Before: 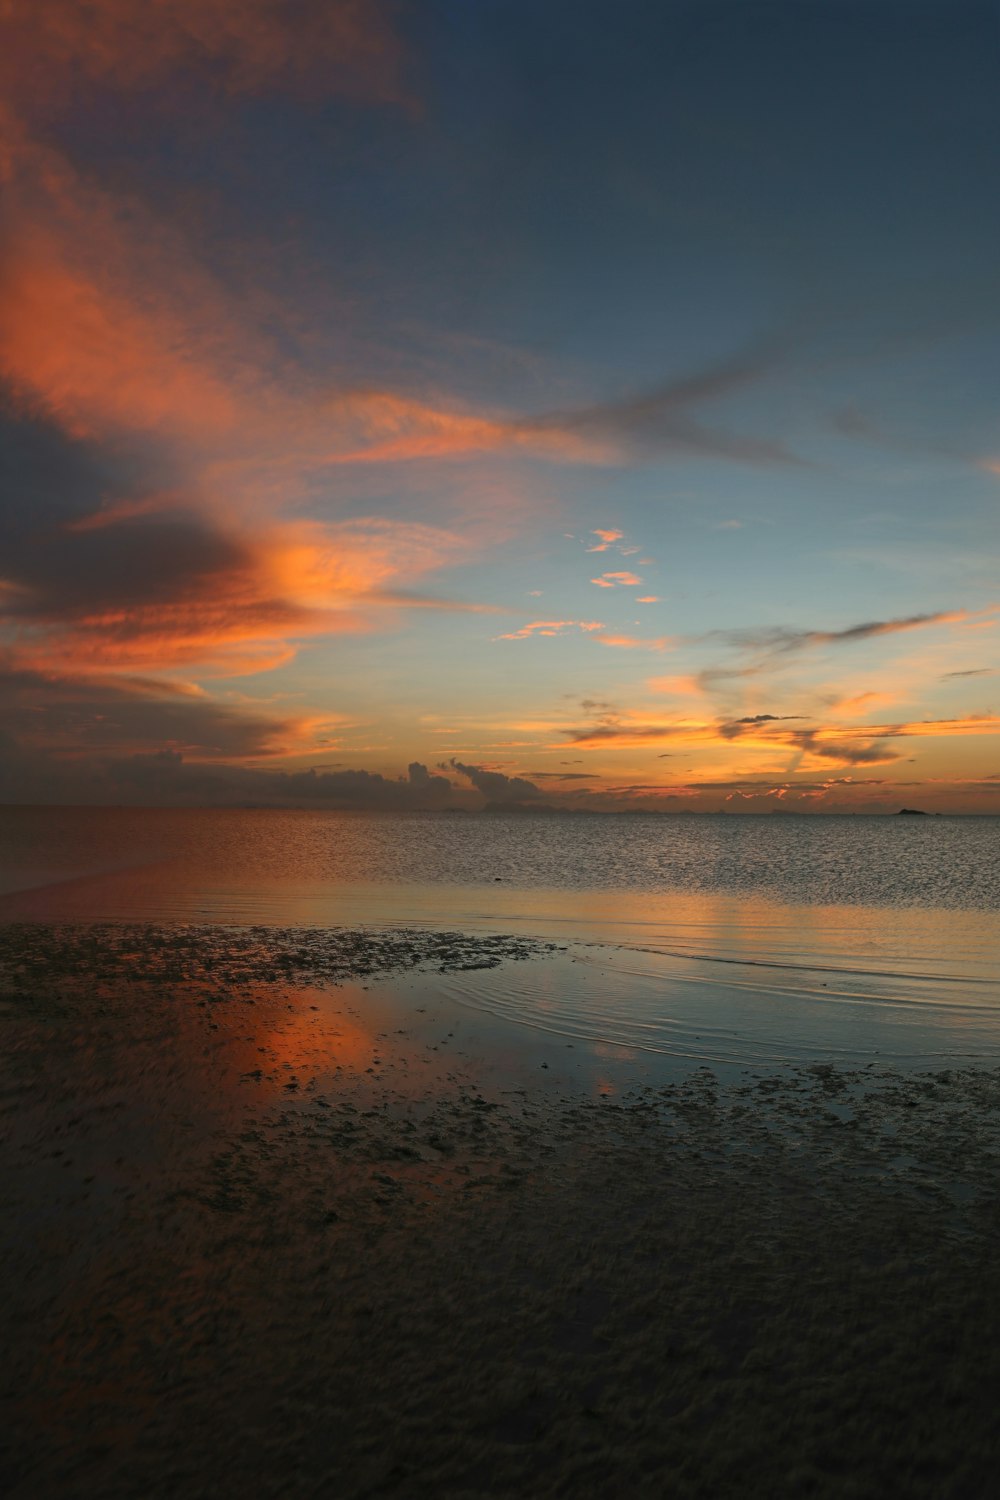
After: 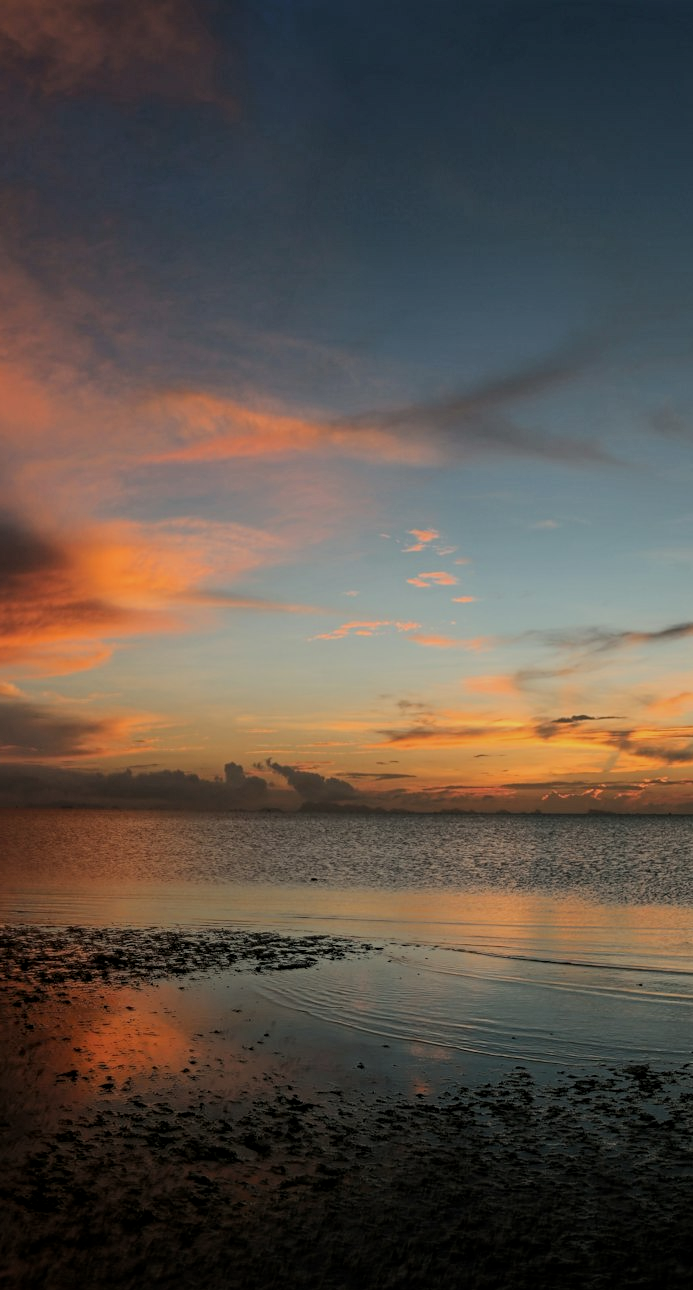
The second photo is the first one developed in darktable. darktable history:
local contrast: detail 130%
filmic rgb: black relative exposure -7.15 EV, white relative exposure 5.36 EV, hardness 3.02, color science v6 (2022)
crop: left 18.479%, right 12.2%, bottom 13.971%
